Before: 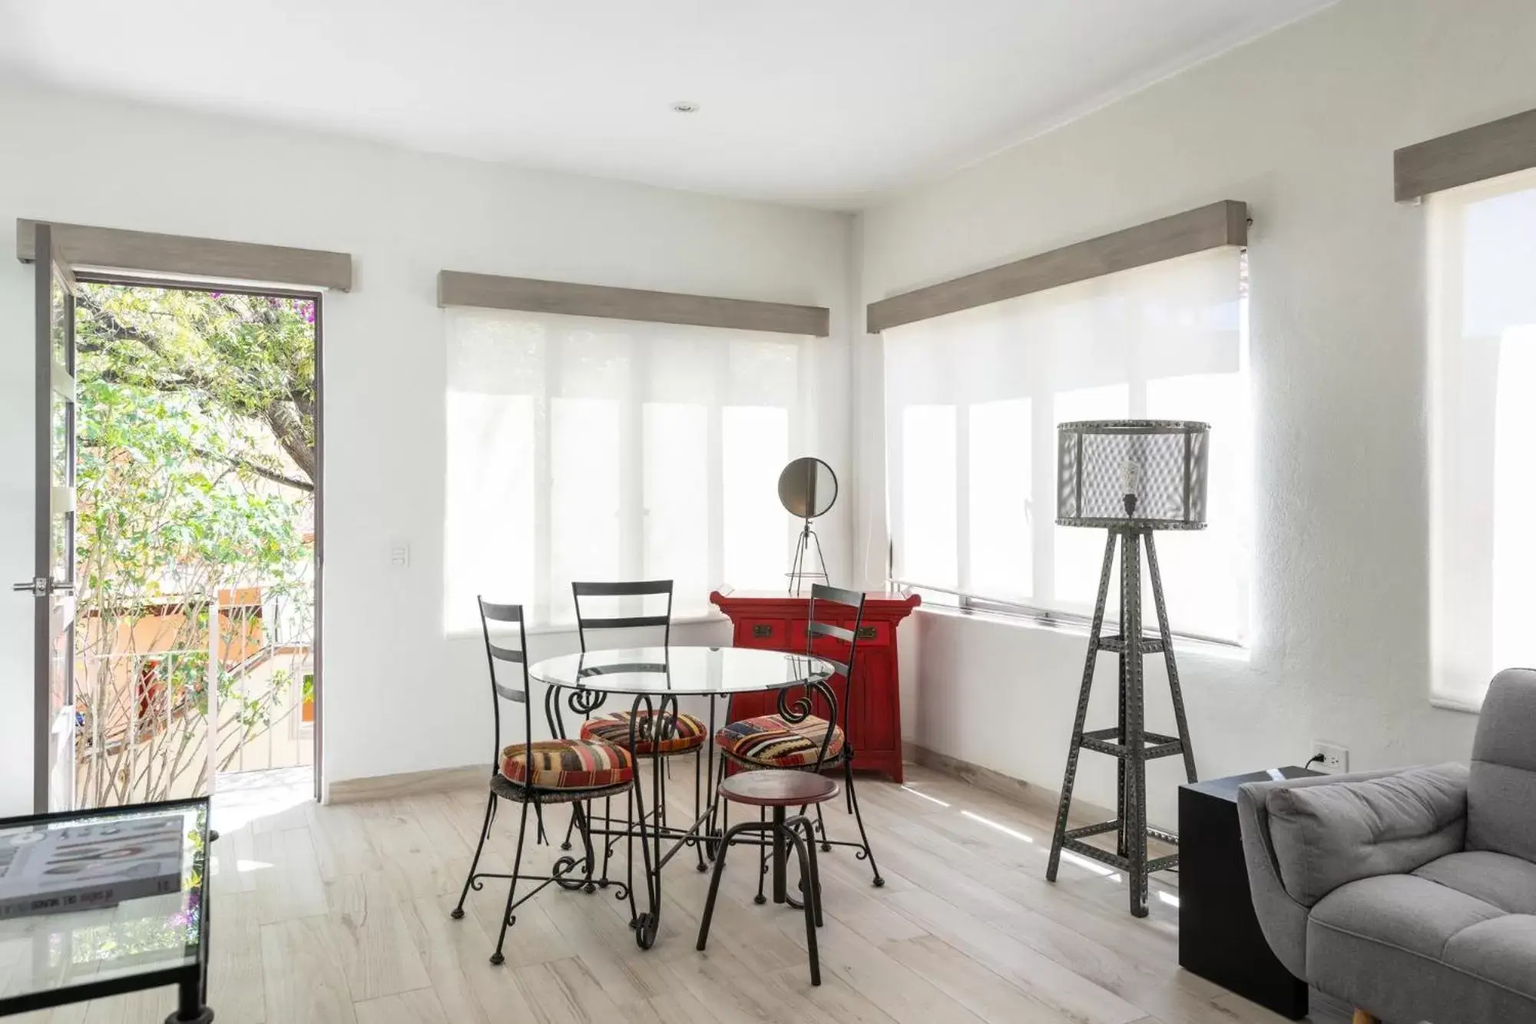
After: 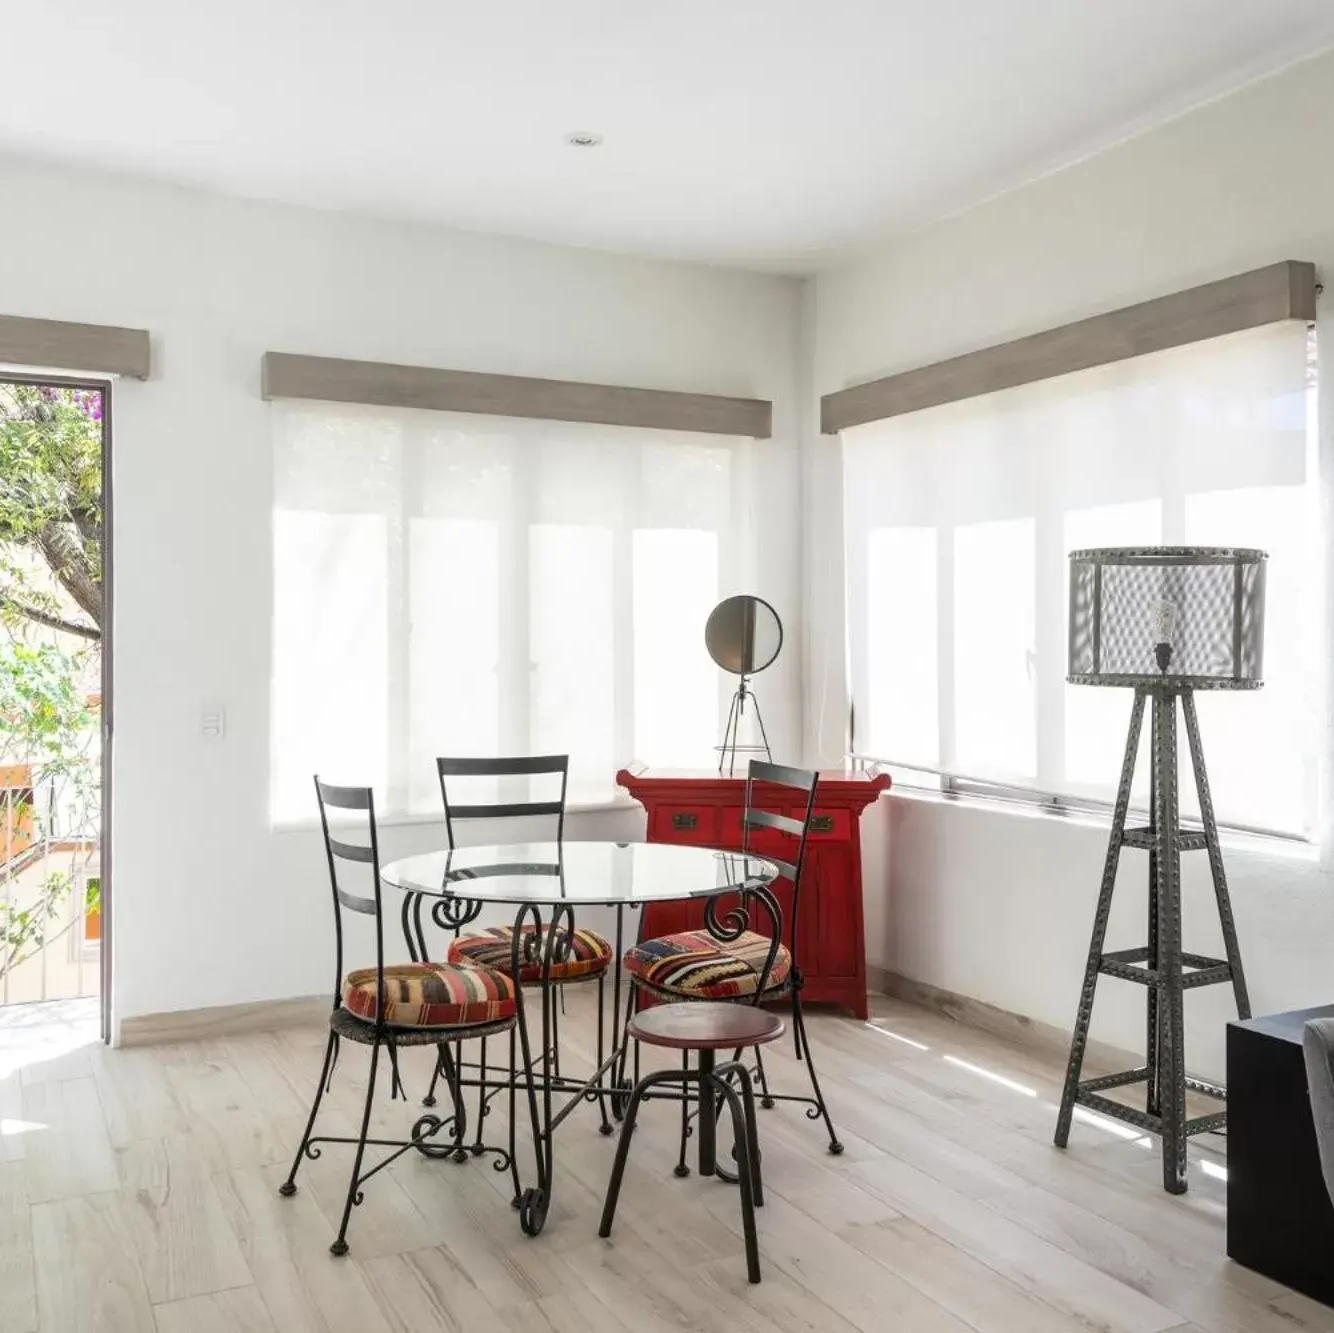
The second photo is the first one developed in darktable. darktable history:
crop: left 15.403%, right 17.867%
